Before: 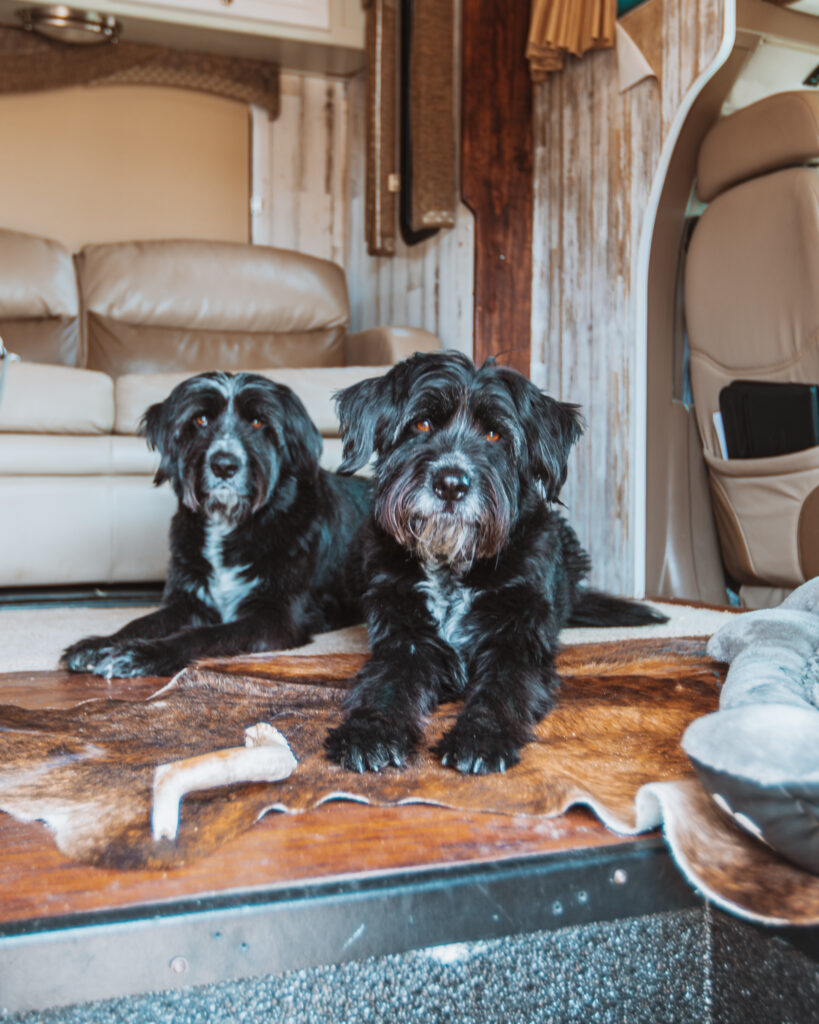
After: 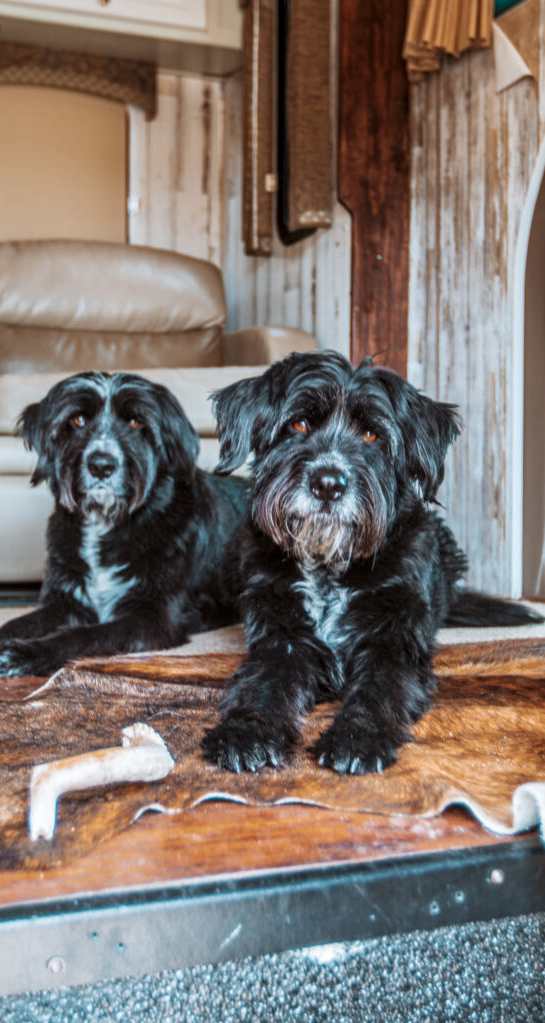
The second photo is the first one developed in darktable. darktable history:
local contrast: detail 130%
crop and rotate: left 15.055%, right 18.278%
